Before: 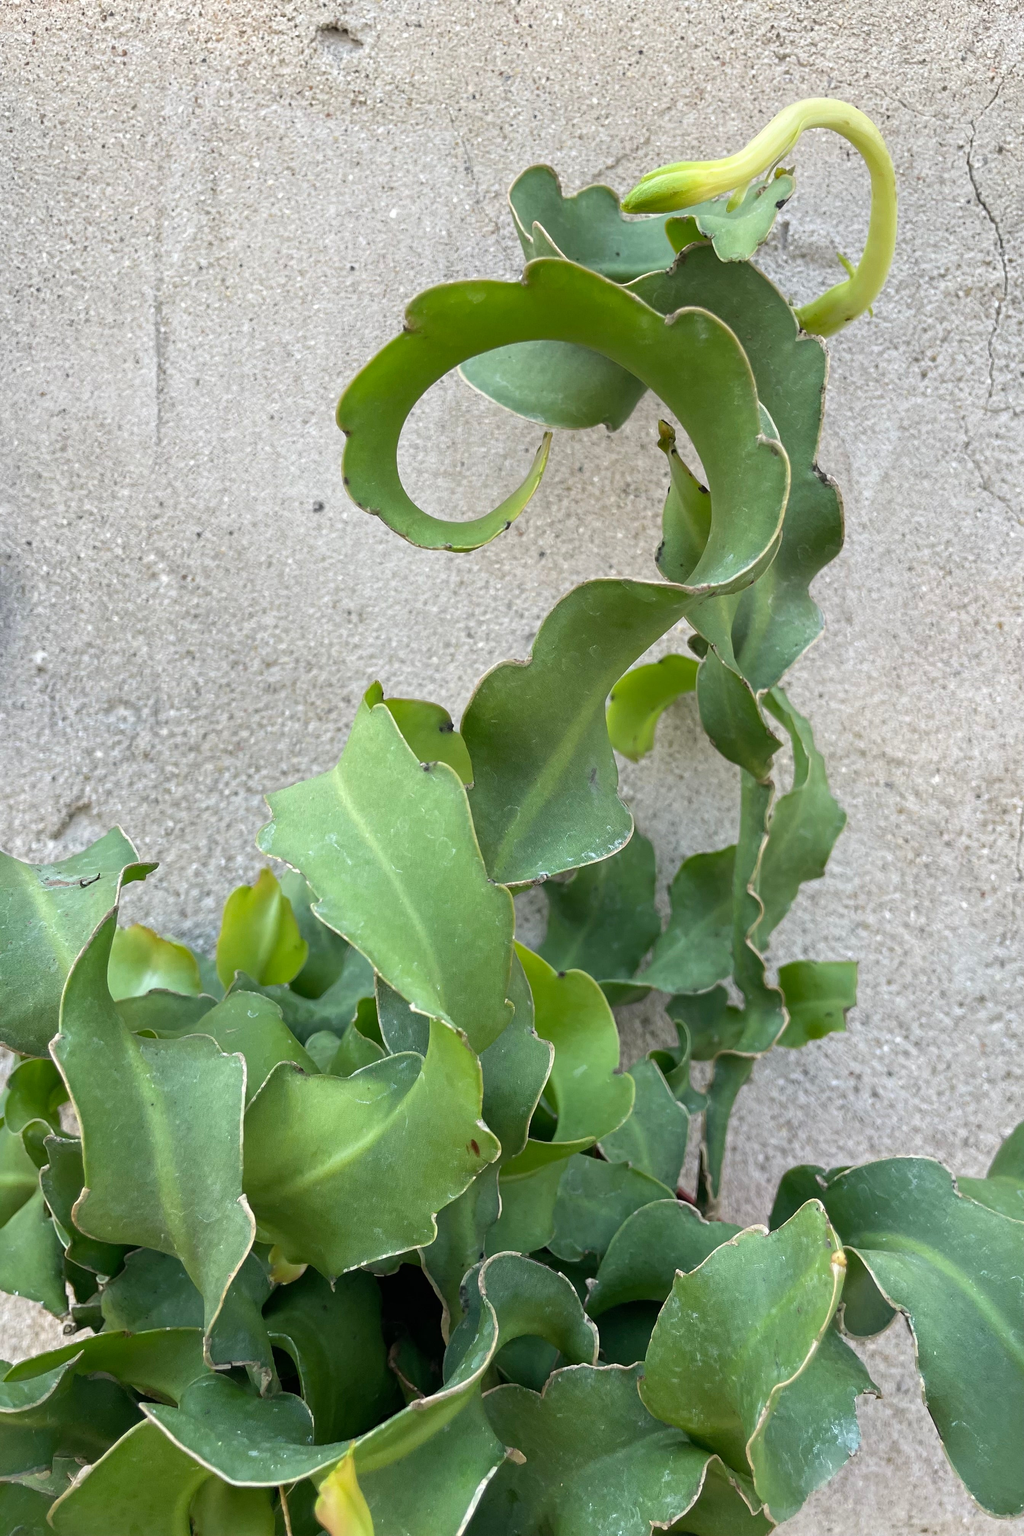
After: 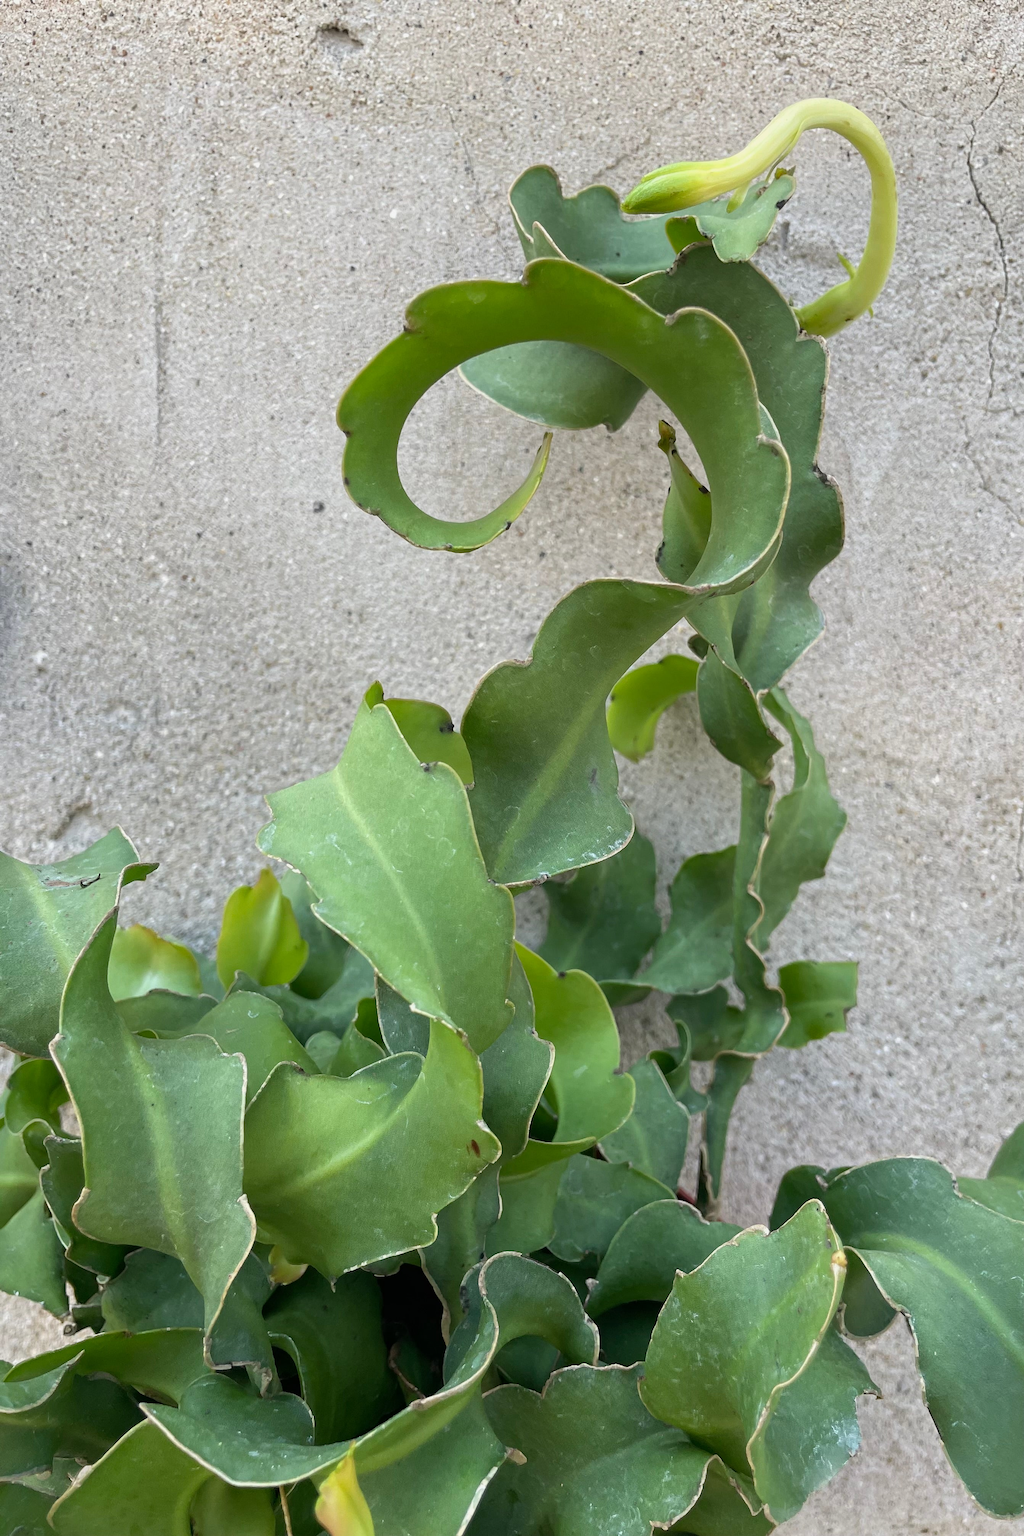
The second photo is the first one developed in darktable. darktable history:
exposure: exposure -0.145 EV, compensate exposure bias true, compensate highlight preservation false
